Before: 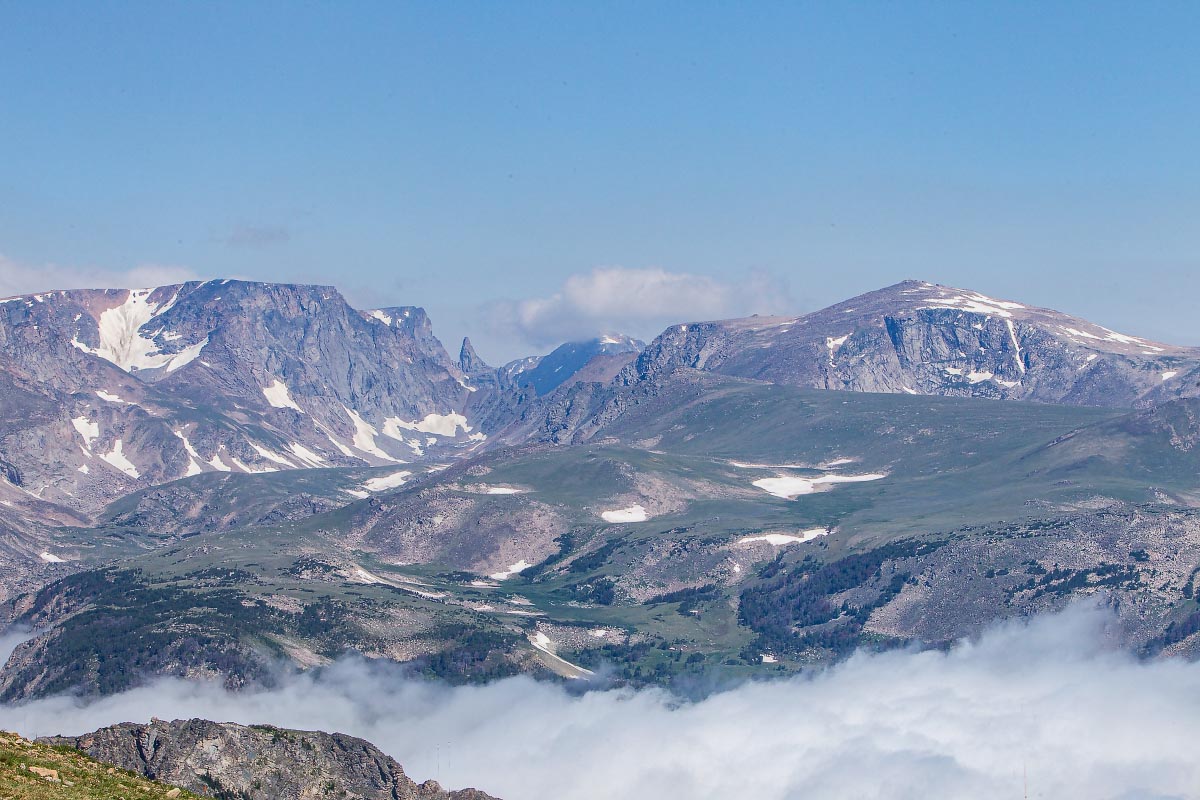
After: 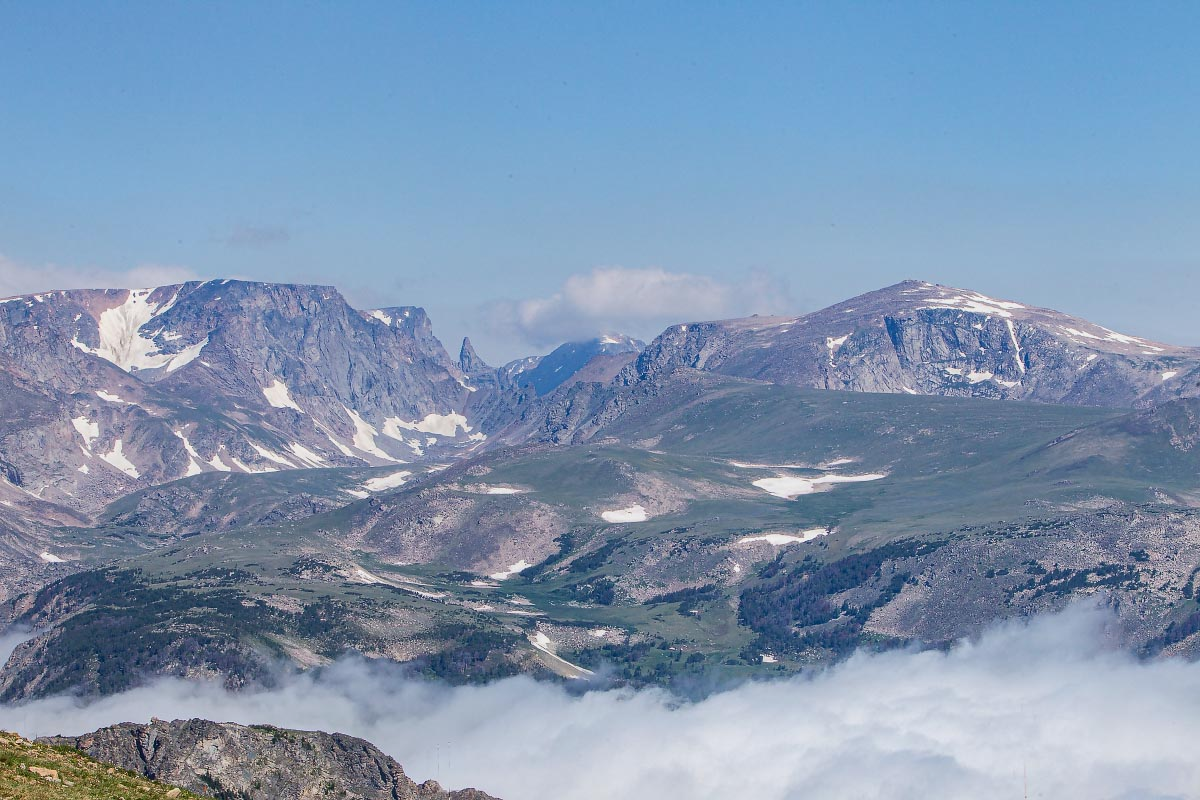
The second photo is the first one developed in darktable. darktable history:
exposure: exposure -0.061 EV, compensate highlight preservation false
